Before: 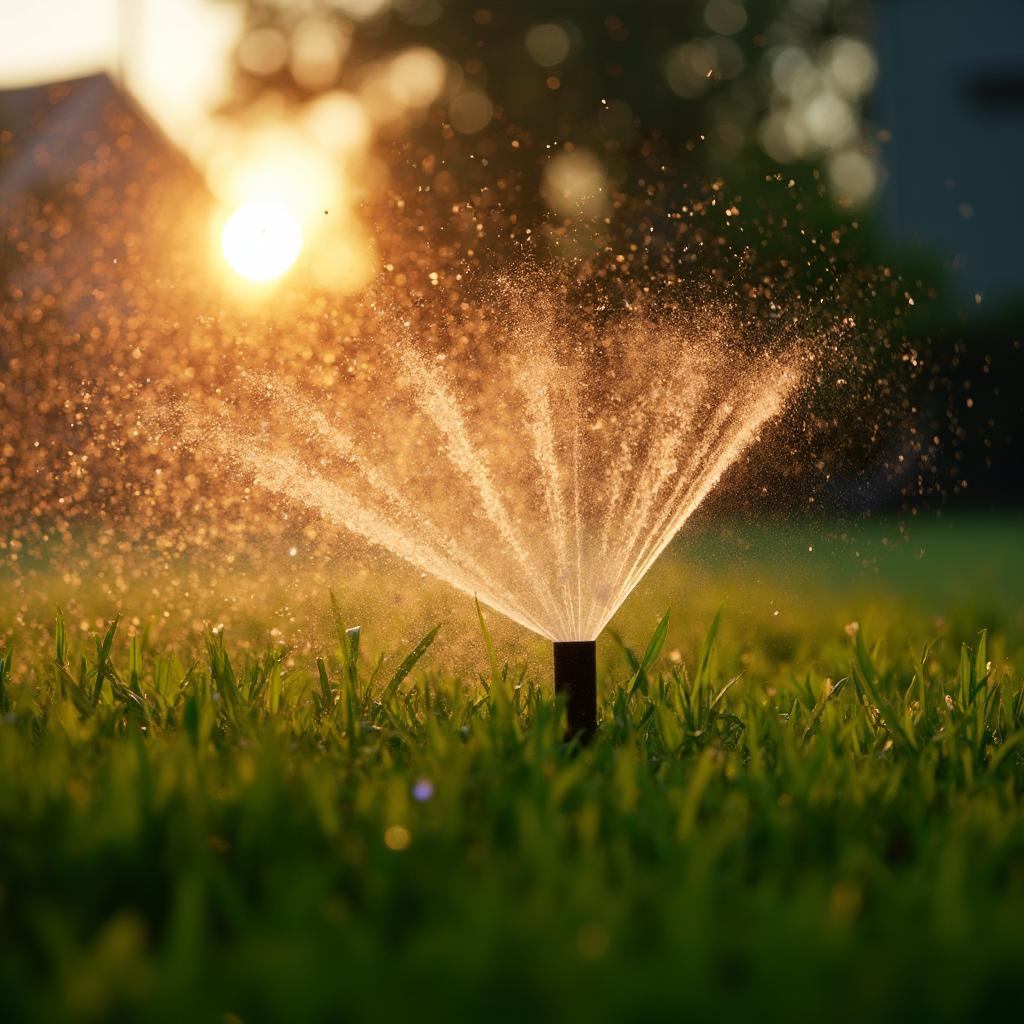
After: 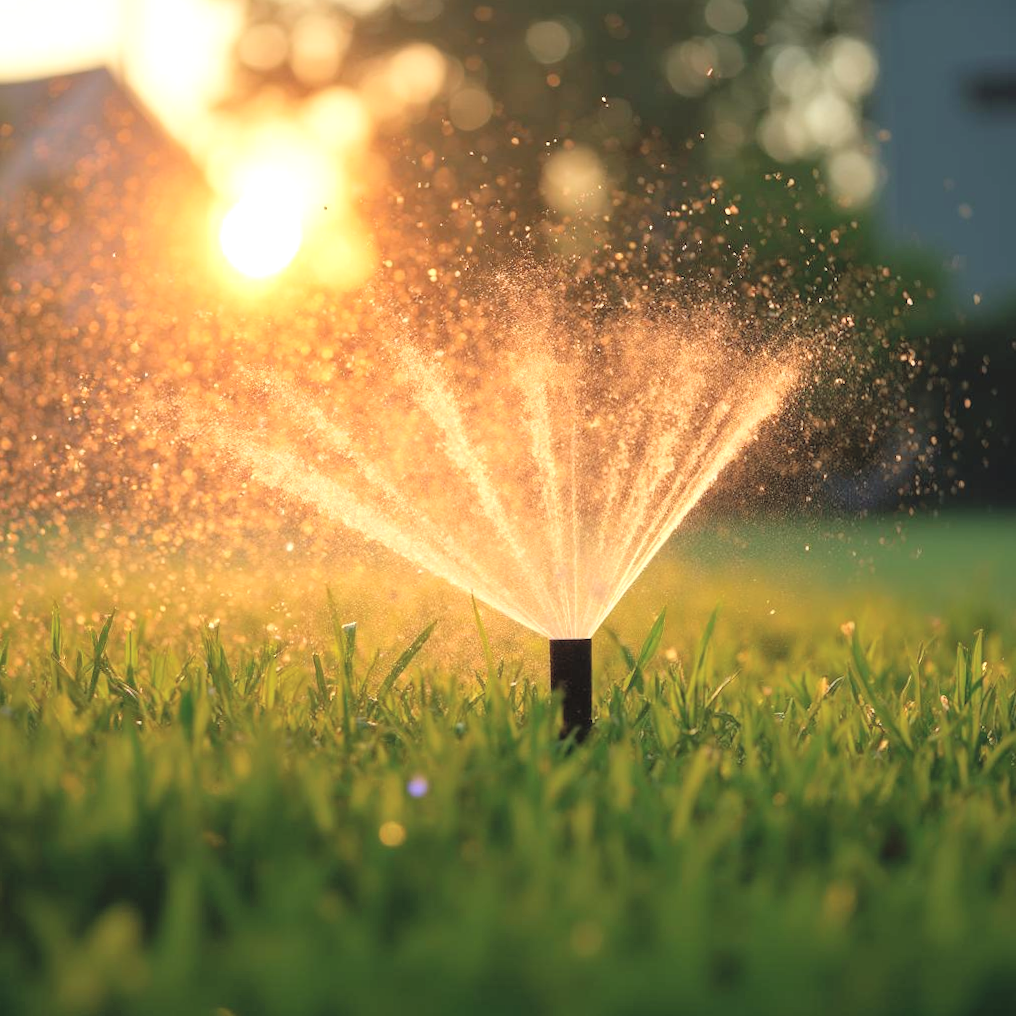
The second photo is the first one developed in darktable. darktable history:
crop and rotate: angle -0.428°
exposure: black level correction 0, exposure 0.392 EV, compensate highlight preservation false
contrast brightness saturation: brightness 0.271
